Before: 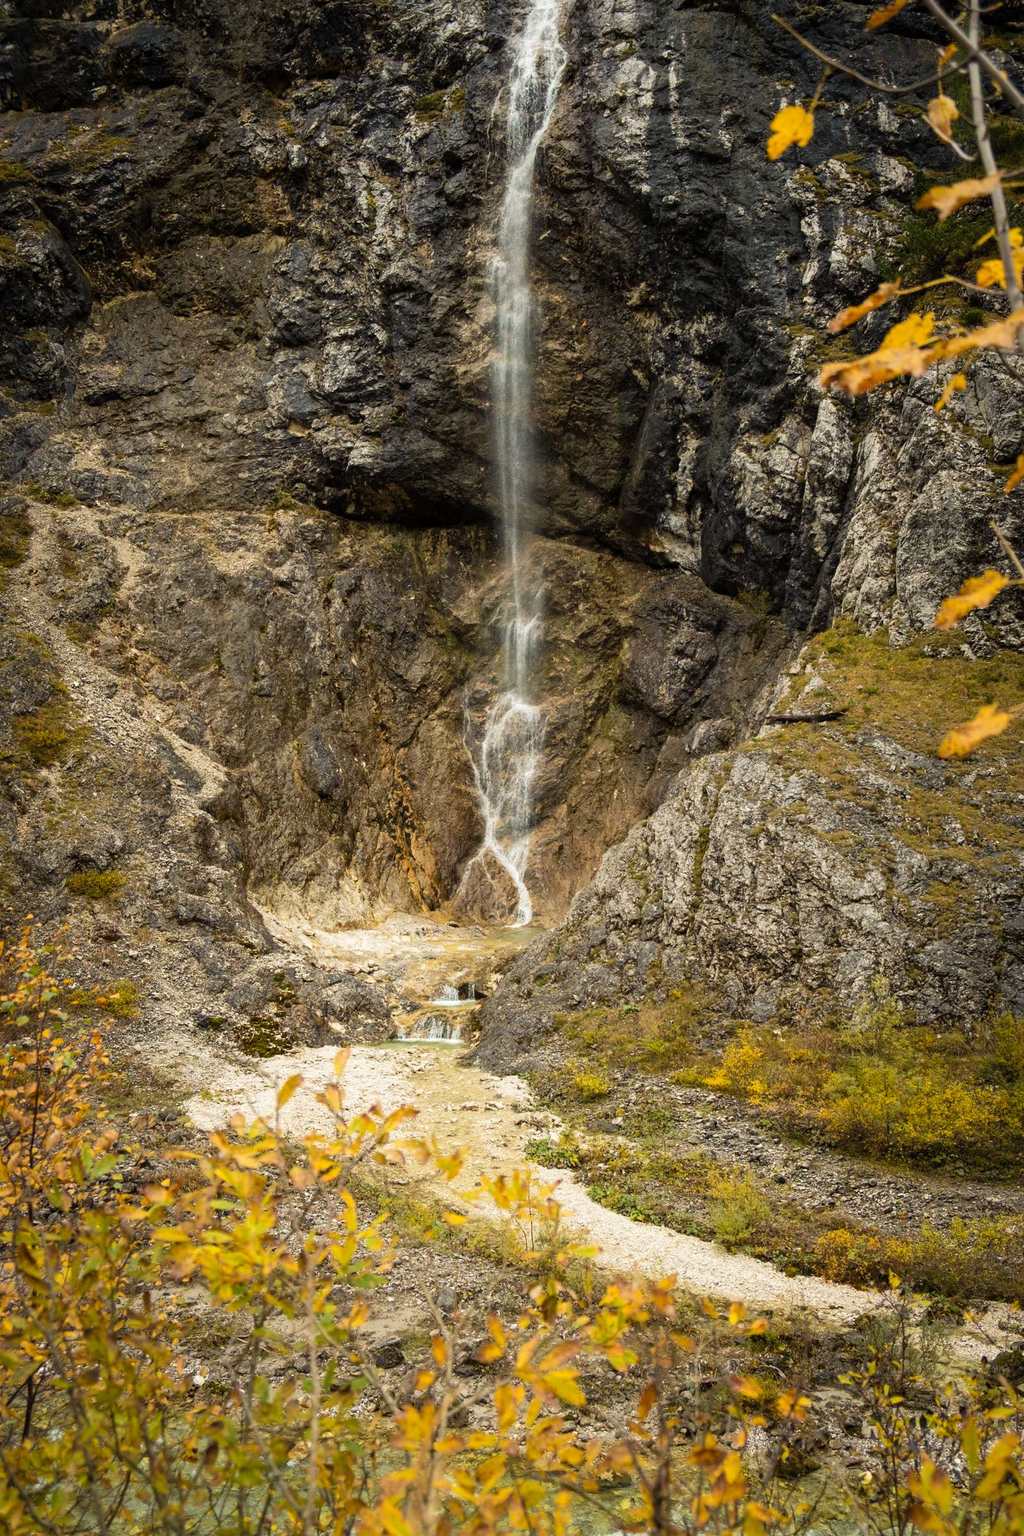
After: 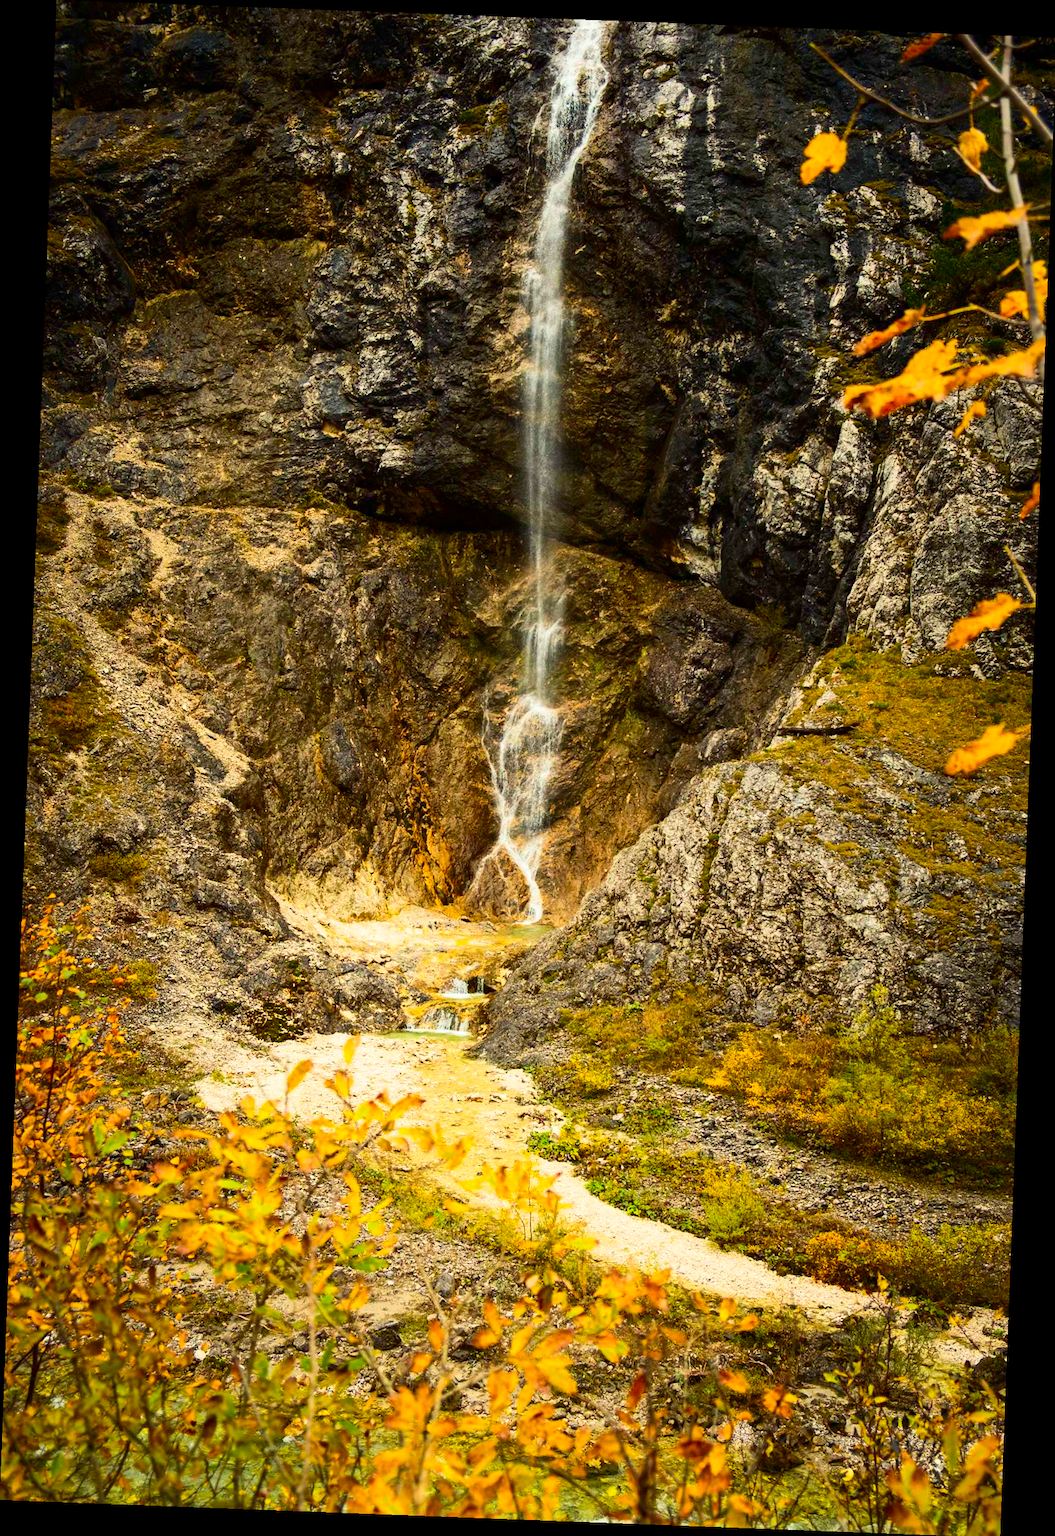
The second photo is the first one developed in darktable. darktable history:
rotate and perspective: rotation 2.17°, automatic cropping off
contrast brightness saturation: contrast 0.26, brightness 0.02, saturation 0.87
